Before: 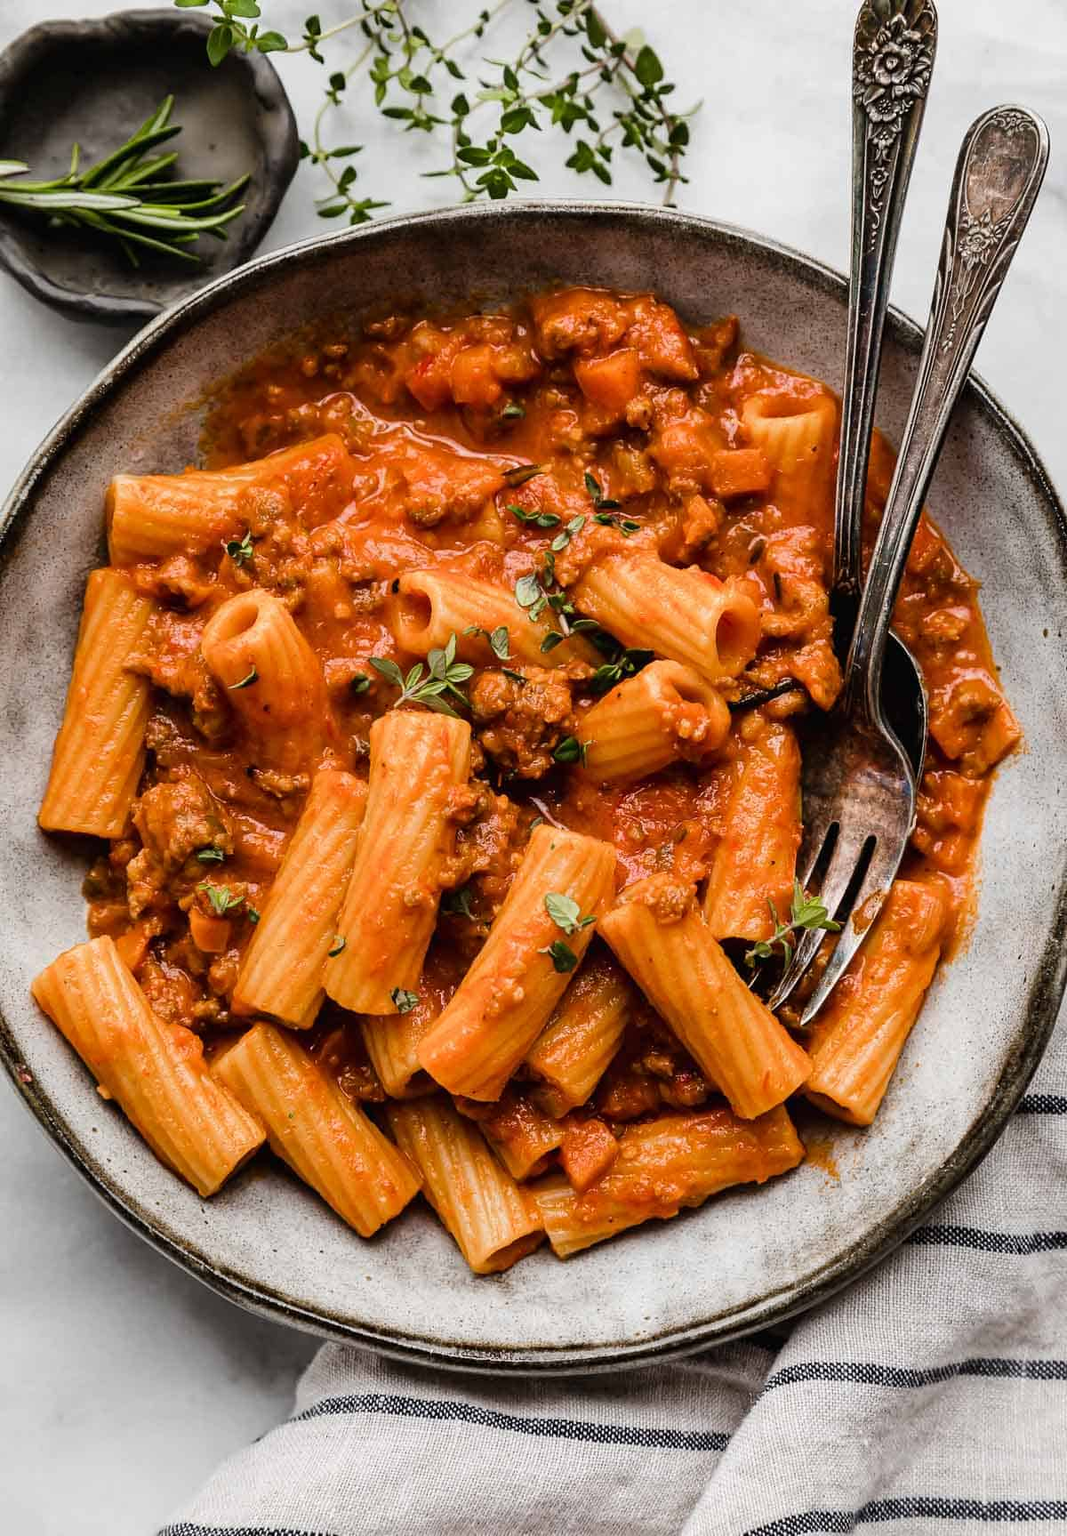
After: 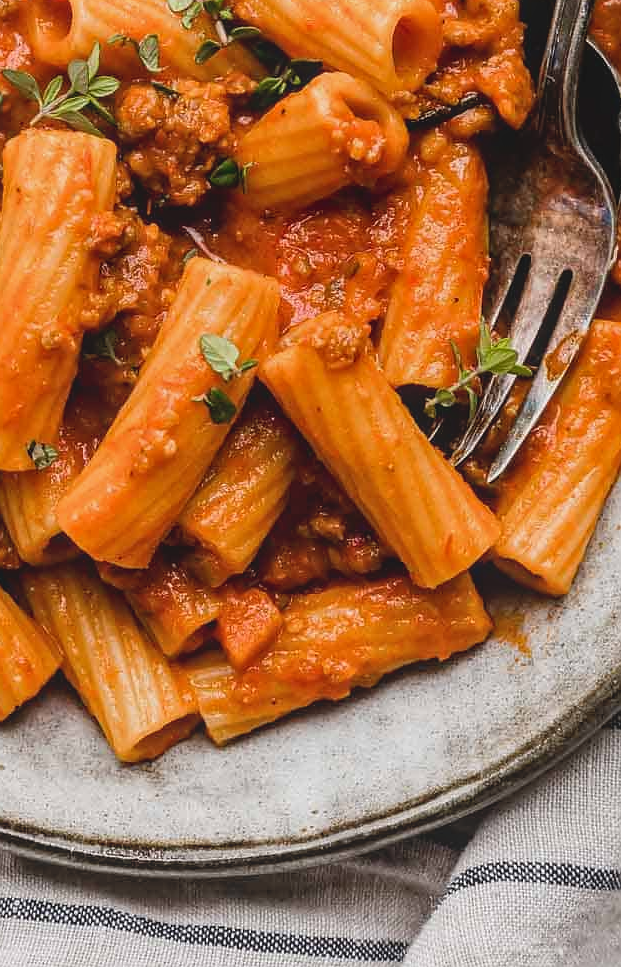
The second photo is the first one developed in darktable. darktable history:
crop: left 34.479%, top 38.822%, right 13.718%, bottom 5.172%
sharpen: radius 1, threshold 1
local contrast: highlights 48%, shadows 0%, detail 100%
